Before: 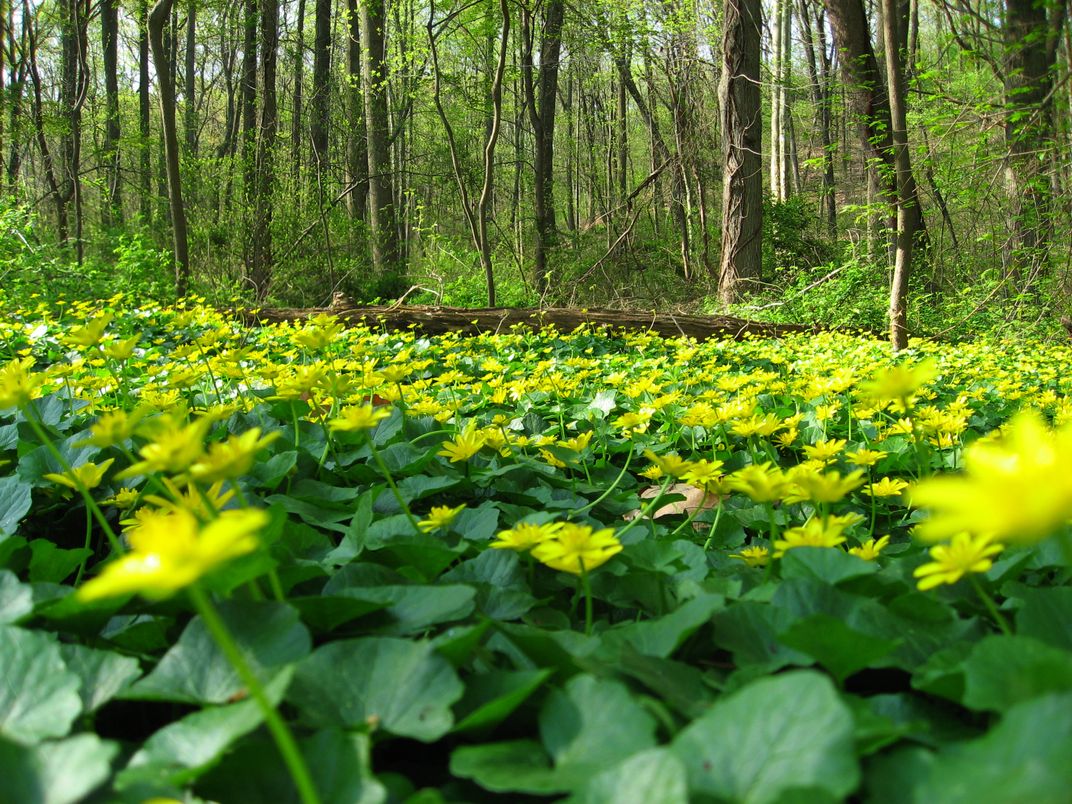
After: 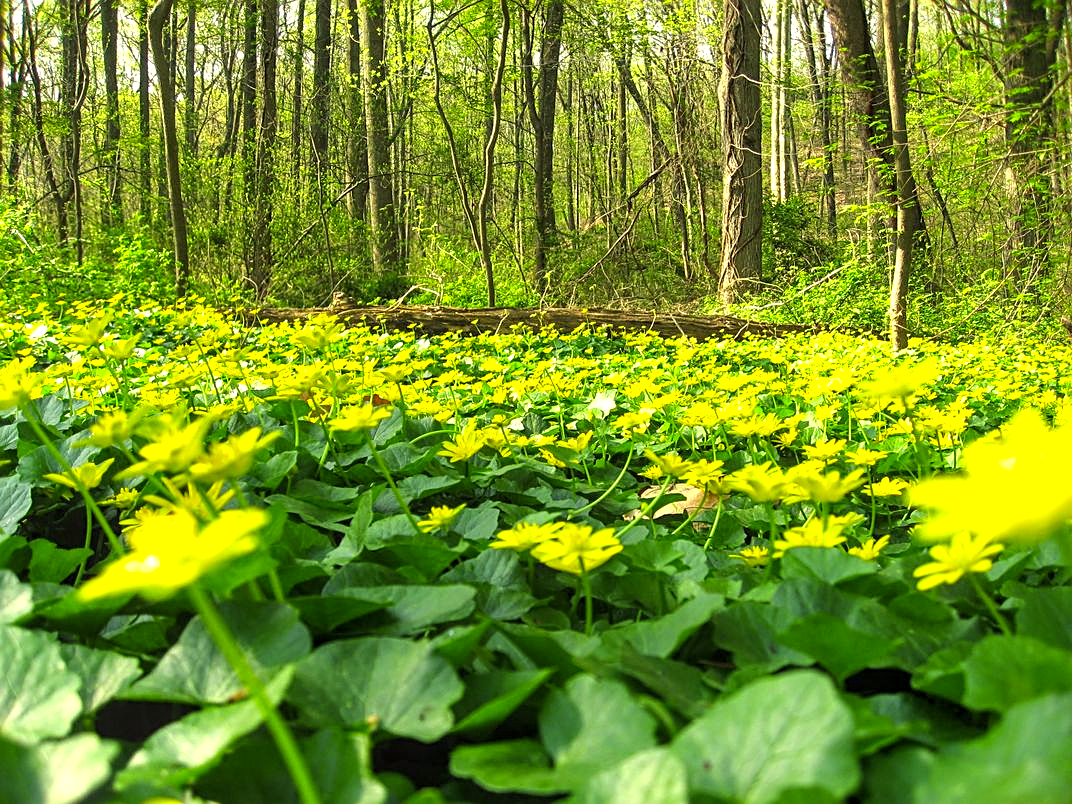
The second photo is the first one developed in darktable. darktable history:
exposure: black level correction 0, exposure 0.704 EV, compensate highlight preservation false
sharpen: on, module defaults
local contrast: on, module defaults
color correction: highlights a* 2.28, highlights b* 22.62
